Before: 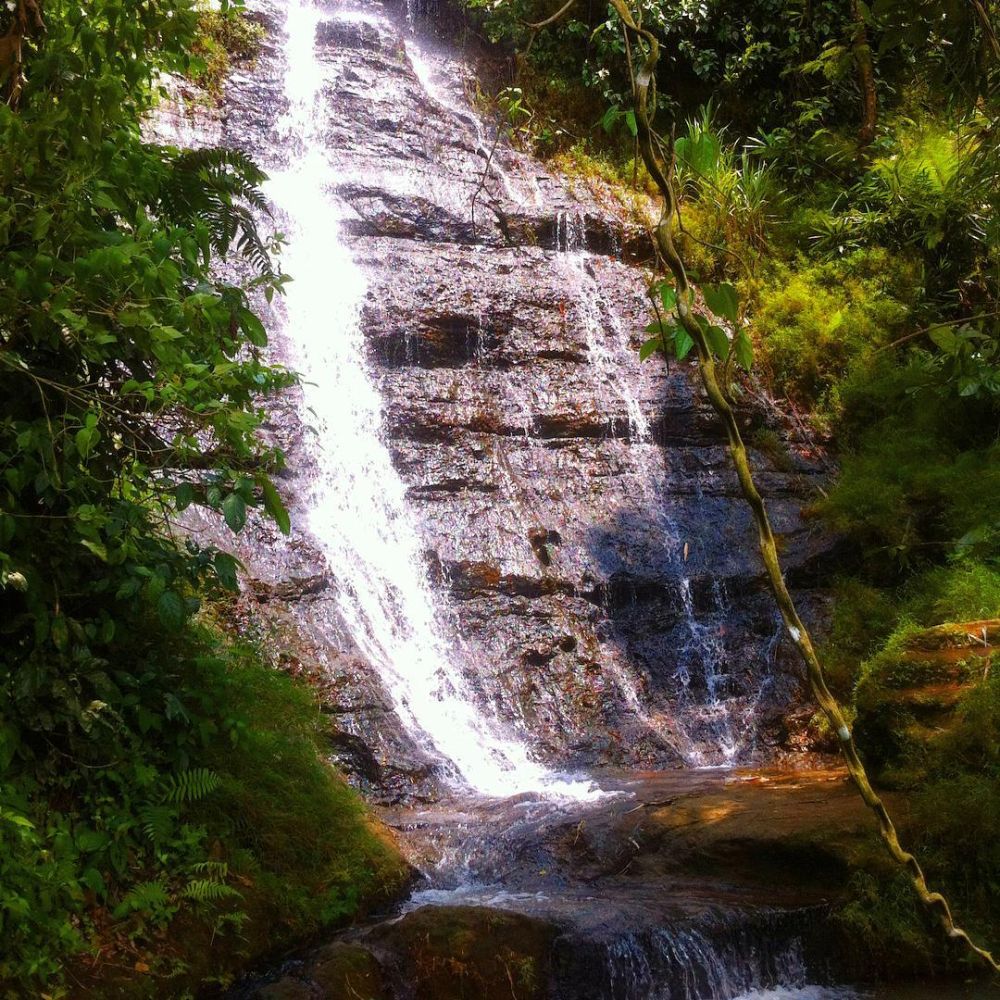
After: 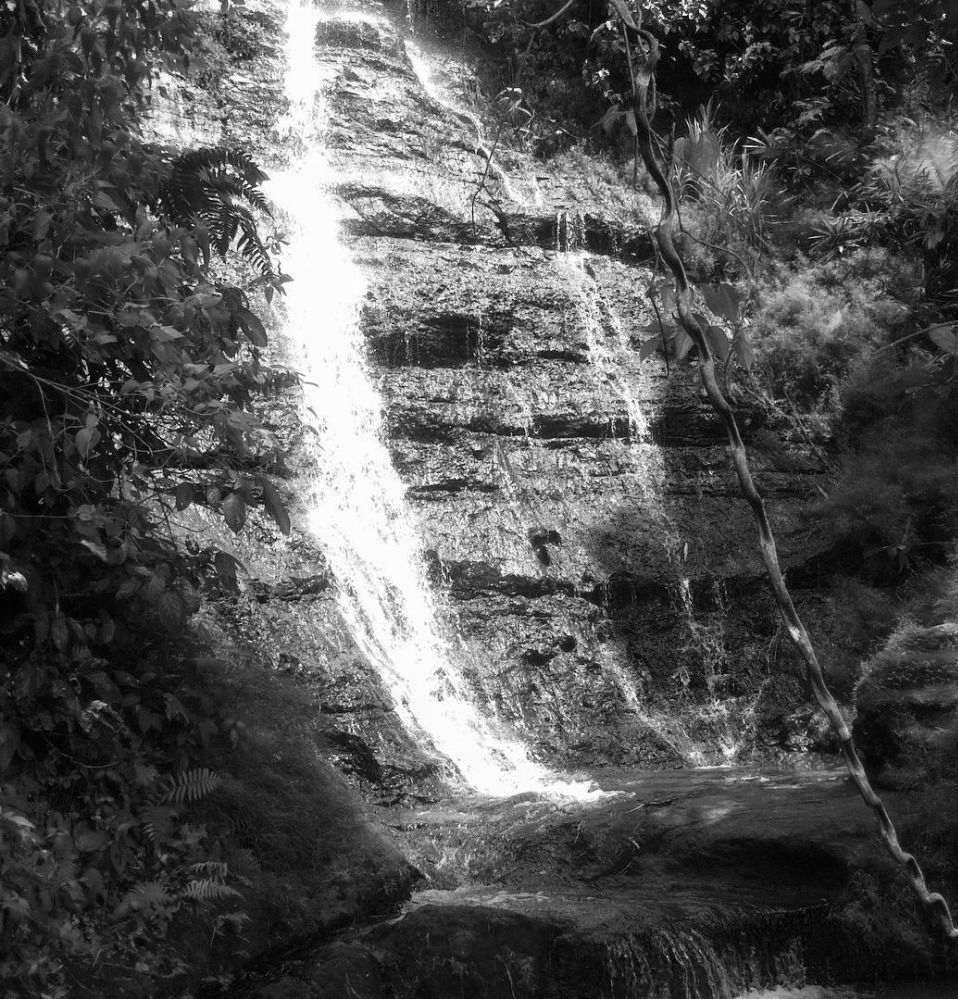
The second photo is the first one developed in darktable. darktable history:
crop: right 4.126%, bottom 0.031%
monochrome: on, module defaults
